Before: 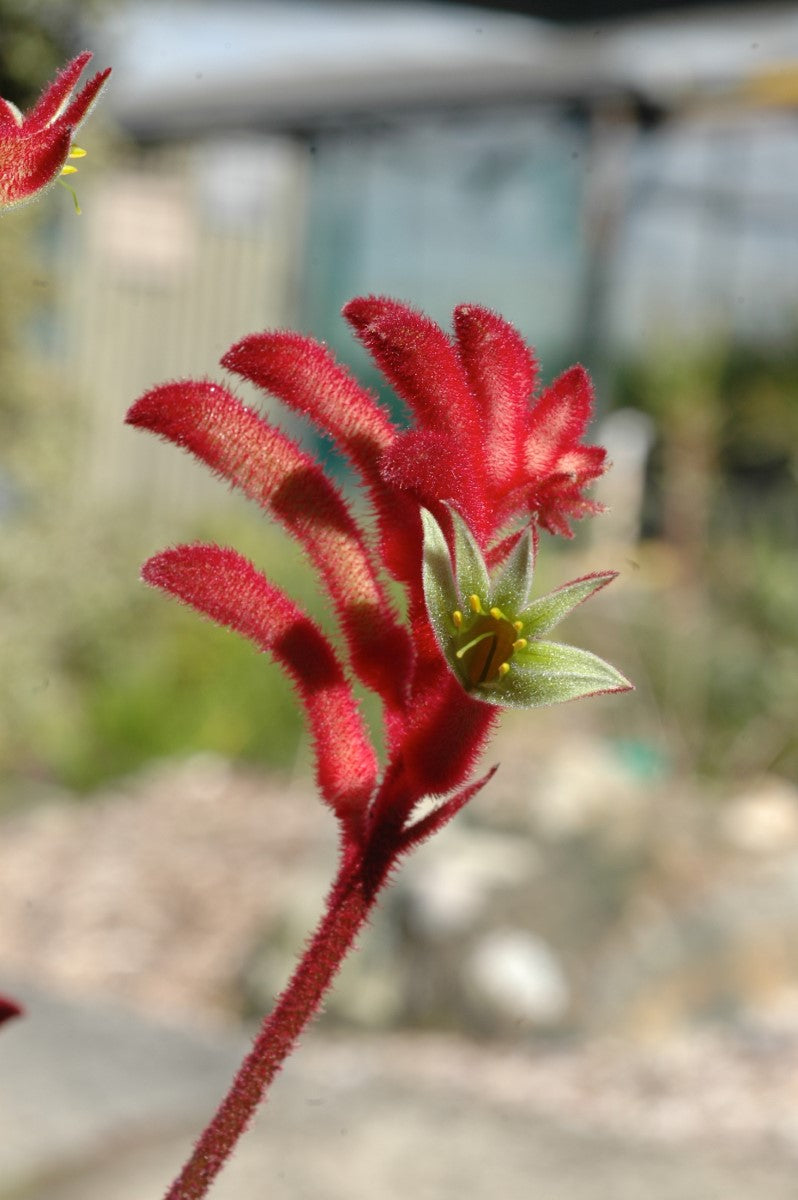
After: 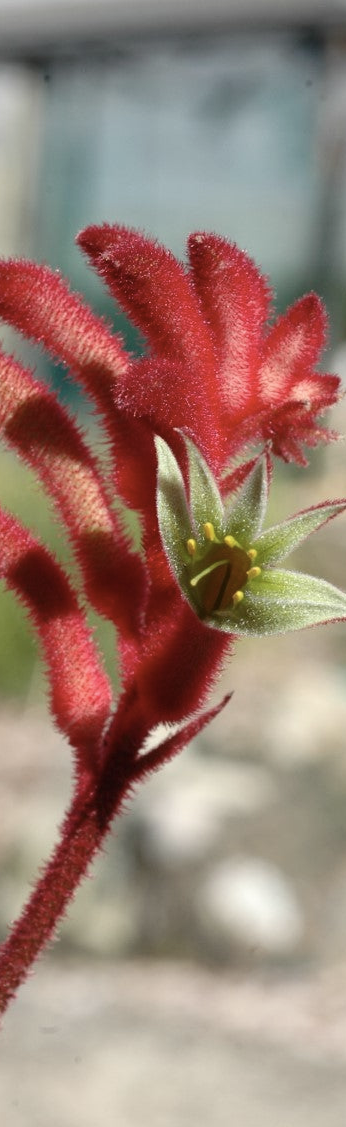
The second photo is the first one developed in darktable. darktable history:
contrast brightness saturation: contrast 0.11, saturation -0.17
crop: left 33.452%, top 6.025%, right 23.155%
color balance rgb: saturation formula JzAzBz (2021)
